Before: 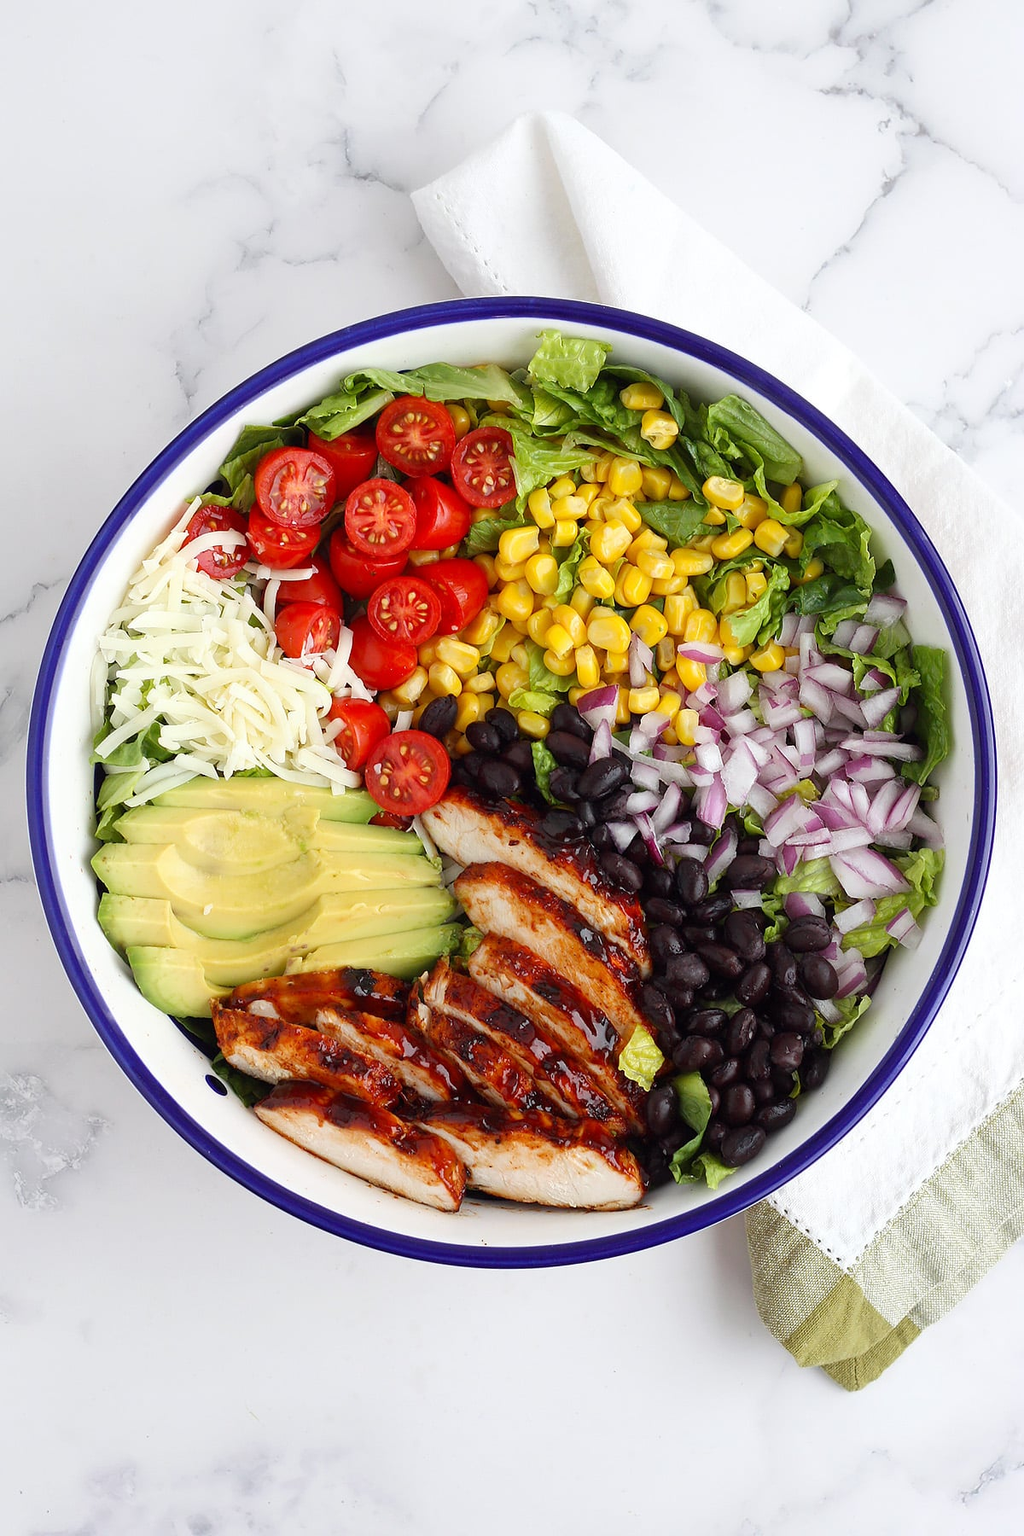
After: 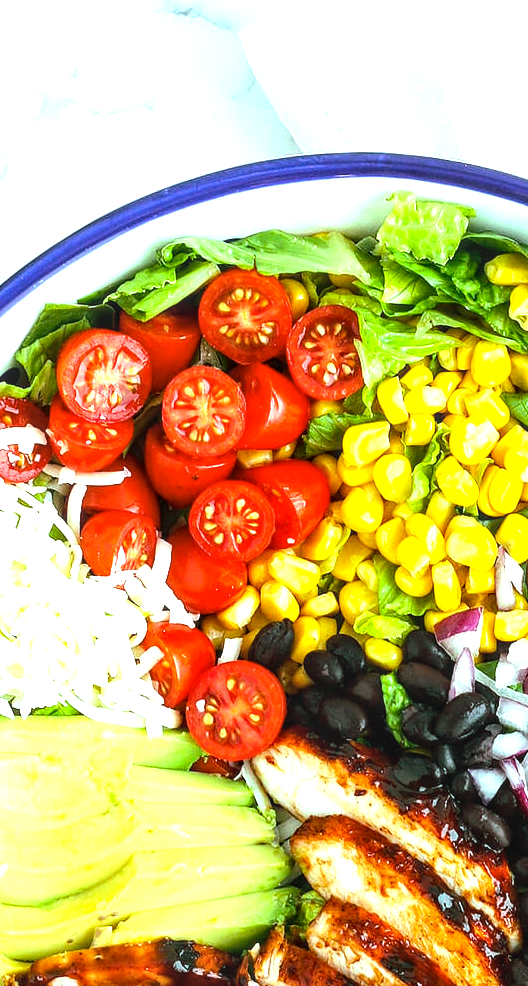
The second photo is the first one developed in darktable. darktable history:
tone equalizer: -8 EV -0.75 EV, -7 EV -0.7 EV, -6 EV -0.6 EV, -5 EV -0.4 EV, -3 EV 0.4 EV, -2 EV 0.6 EV, -1 EV 0.7 EV, +0 EV 0.75 EV, edges refinement/feathering 500, mask exposure compensation -1.57 EV, preserve details no
exposure: exposure 0.564 EV, compensate highlight preservation false
local contrast: detail 130%
crop: left 20.248%, top 10.86%, right 35.675%, bottom 34.321%
color balance rgb: shadows lift › chroma 11.71%, shadows lift › hue 133.46°, highlights gain › chroma 4%, highlights gain › hue 200.2°, perceptual saturation grading › global saturation 18.05%
